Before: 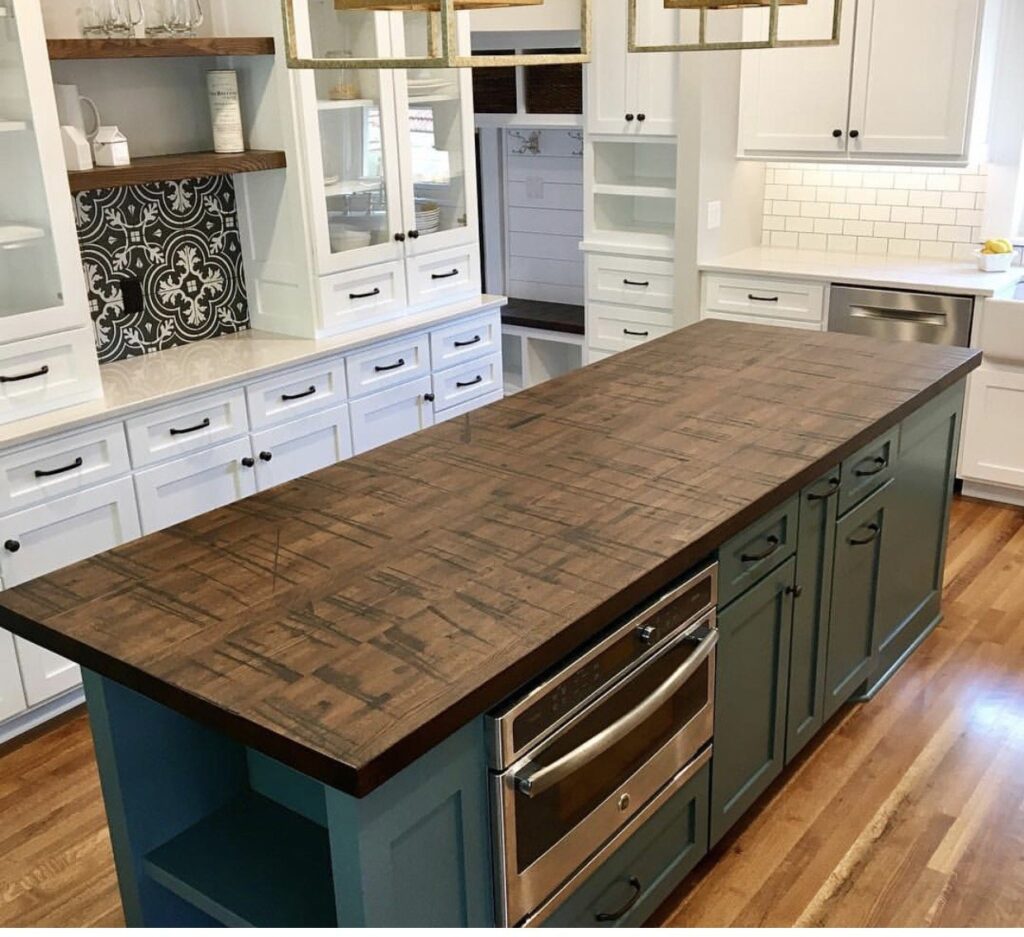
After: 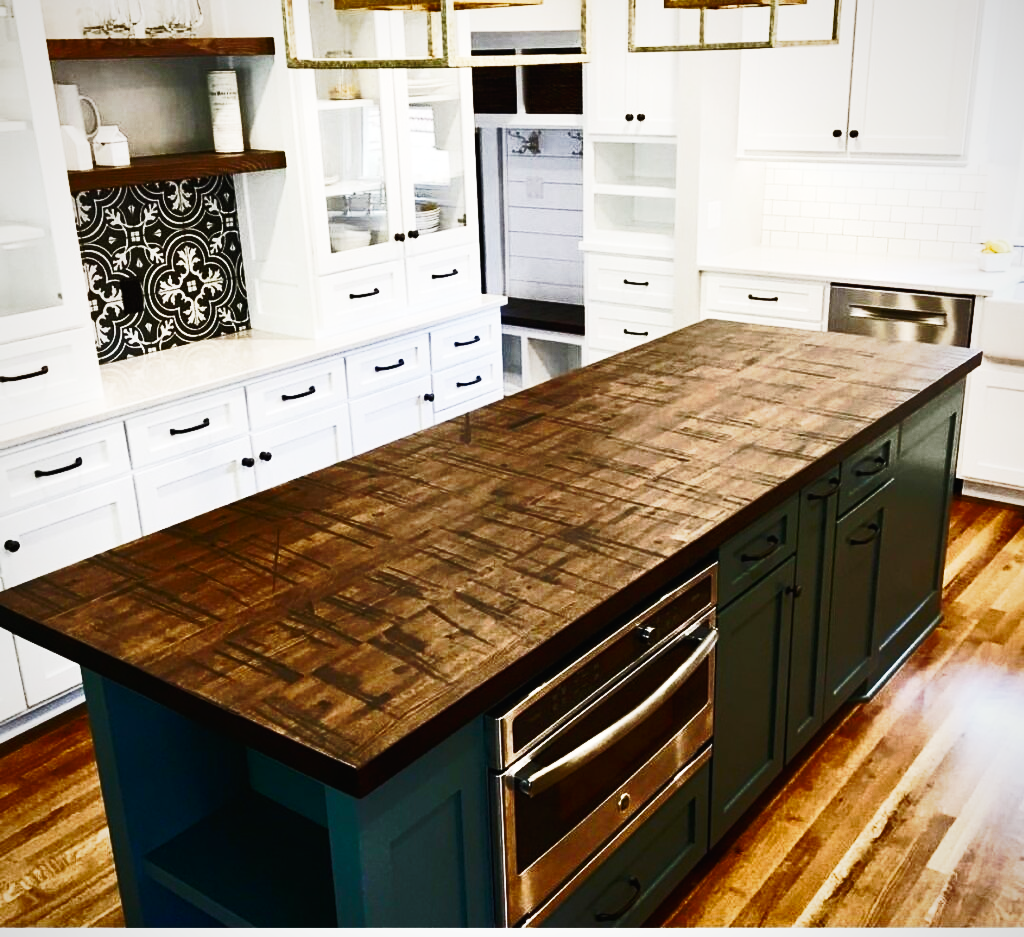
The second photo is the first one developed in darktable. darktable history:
color balance rgb: global offset › luminance 0.5%, perceptual saturation grading › global saturation 20%, perceptual saturation grading › highlights -25.517%, perceptual saturation grading › shadows 50.025%, perceptual brilliance grading › highlights 2.183%, perceptual brilliance grading › mid-tones -49.958%, perceptual brilliance grading › shadows -49.772%
exposure: exposure 0.375 EV, compensate highlight preservation false
base curve: curves: ch0 [(0, 0) (0.028, 0.03) (0.121, 0.232) (0.46, 0.748) (0.859, 0.968) (1, 1)], preserve colors none
vignetting: fall-off radius 93.53%, saturation 0, unbound false
tone curve: curves: ch0 [(0, 0.006) (0.037, 0.022) (0.123, 0.105) (0.19, 0.173) (0.277, 0.279) (0.474, 0.517) (0.597, 0.662) (0.687, 0.774) (0.855, 0.891) (1, 0.982)]; ch1 [(0, 0) (0.243, 0.245) (0.422, 0.415) (0.493, 0.495) (0.508, 0.503) (0.544, 0.552) (0.557, 0.582) (0.626, 0.672) (0.694, 0.732) (1, 1)]; ch2 [(0, 0) (0.249, 0.216) (0.356, 0.329) (0.424, 0.442) (0.476, 0.483) (0.498, 0.5) (0.517, 0.519) (0.532, 0.539) (0.562, 0.596) (0.614, 0.662) (0.706, 0.757) (0.808, 0.809) (0.991, 0.968)], preserve colors none
